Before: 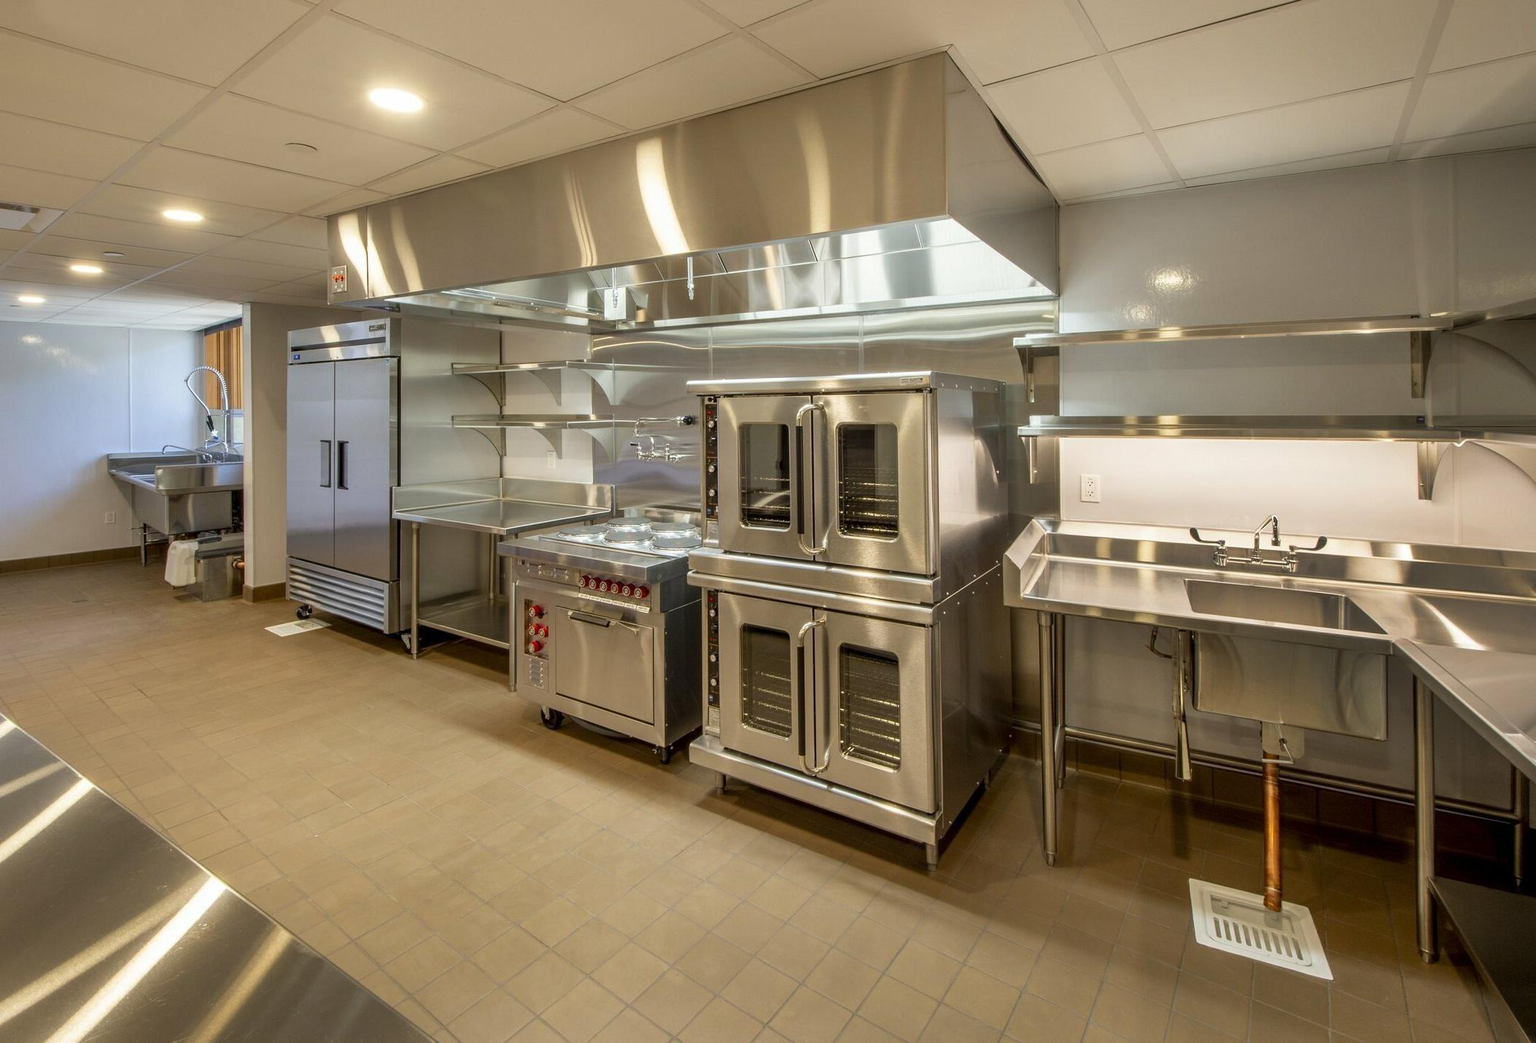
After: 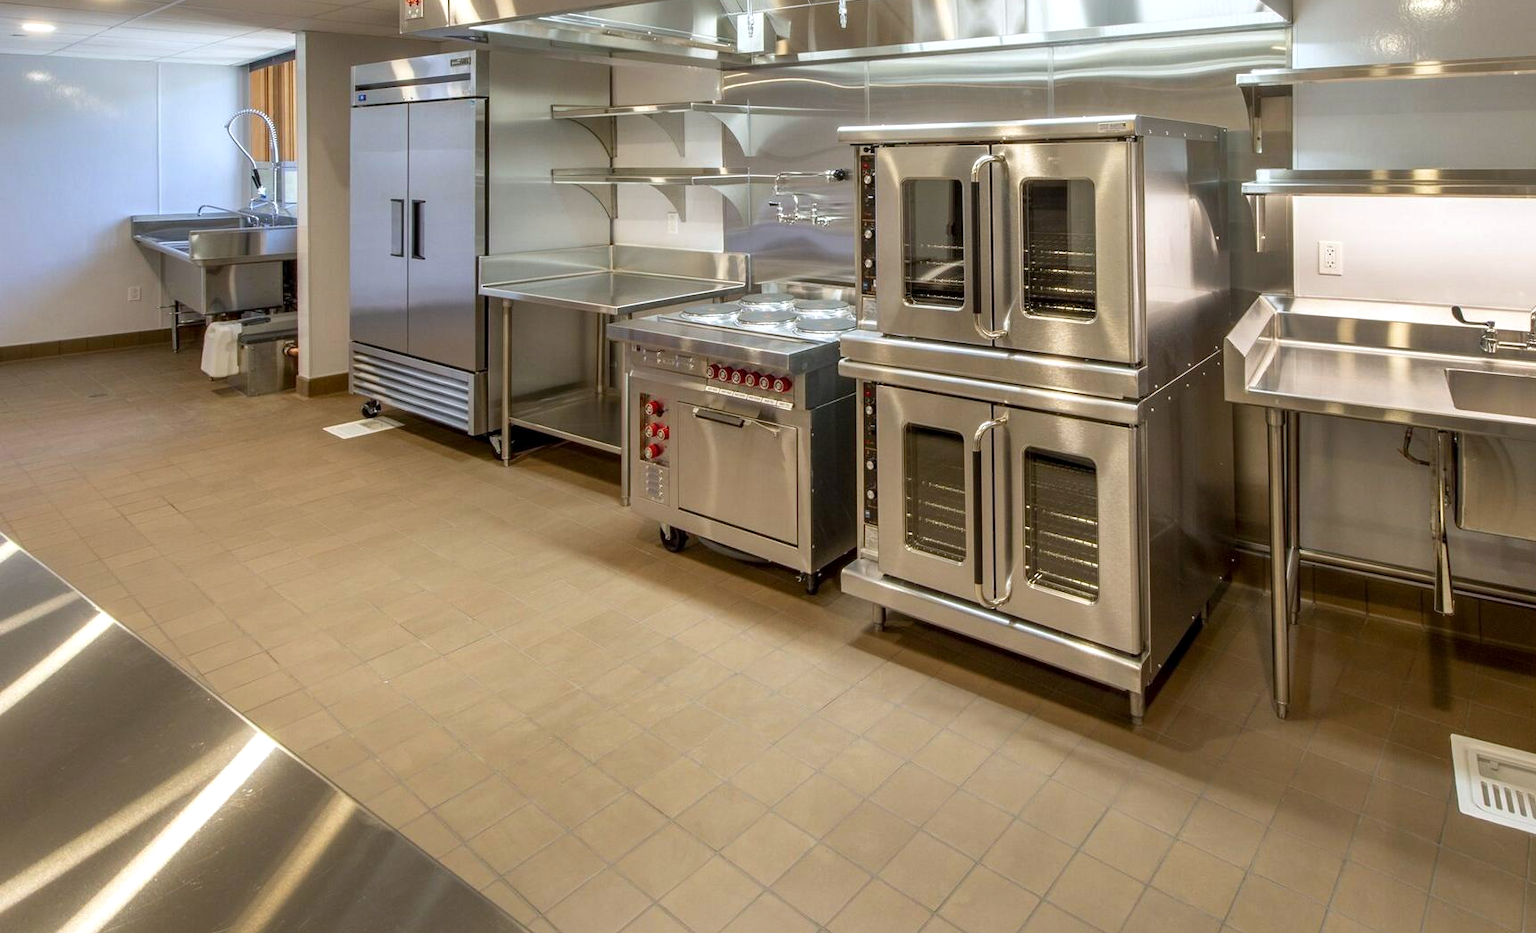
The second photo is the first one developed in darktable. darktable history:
color correction: highlights a* -0.101, highlights b* -5.78, shadows a* -0.139, shadows b* -0.104
exposure: black level correction 0.001, exposure 0.193 EV, compensate highlight preservation false
crop: top 26.6%, right 18.03%
